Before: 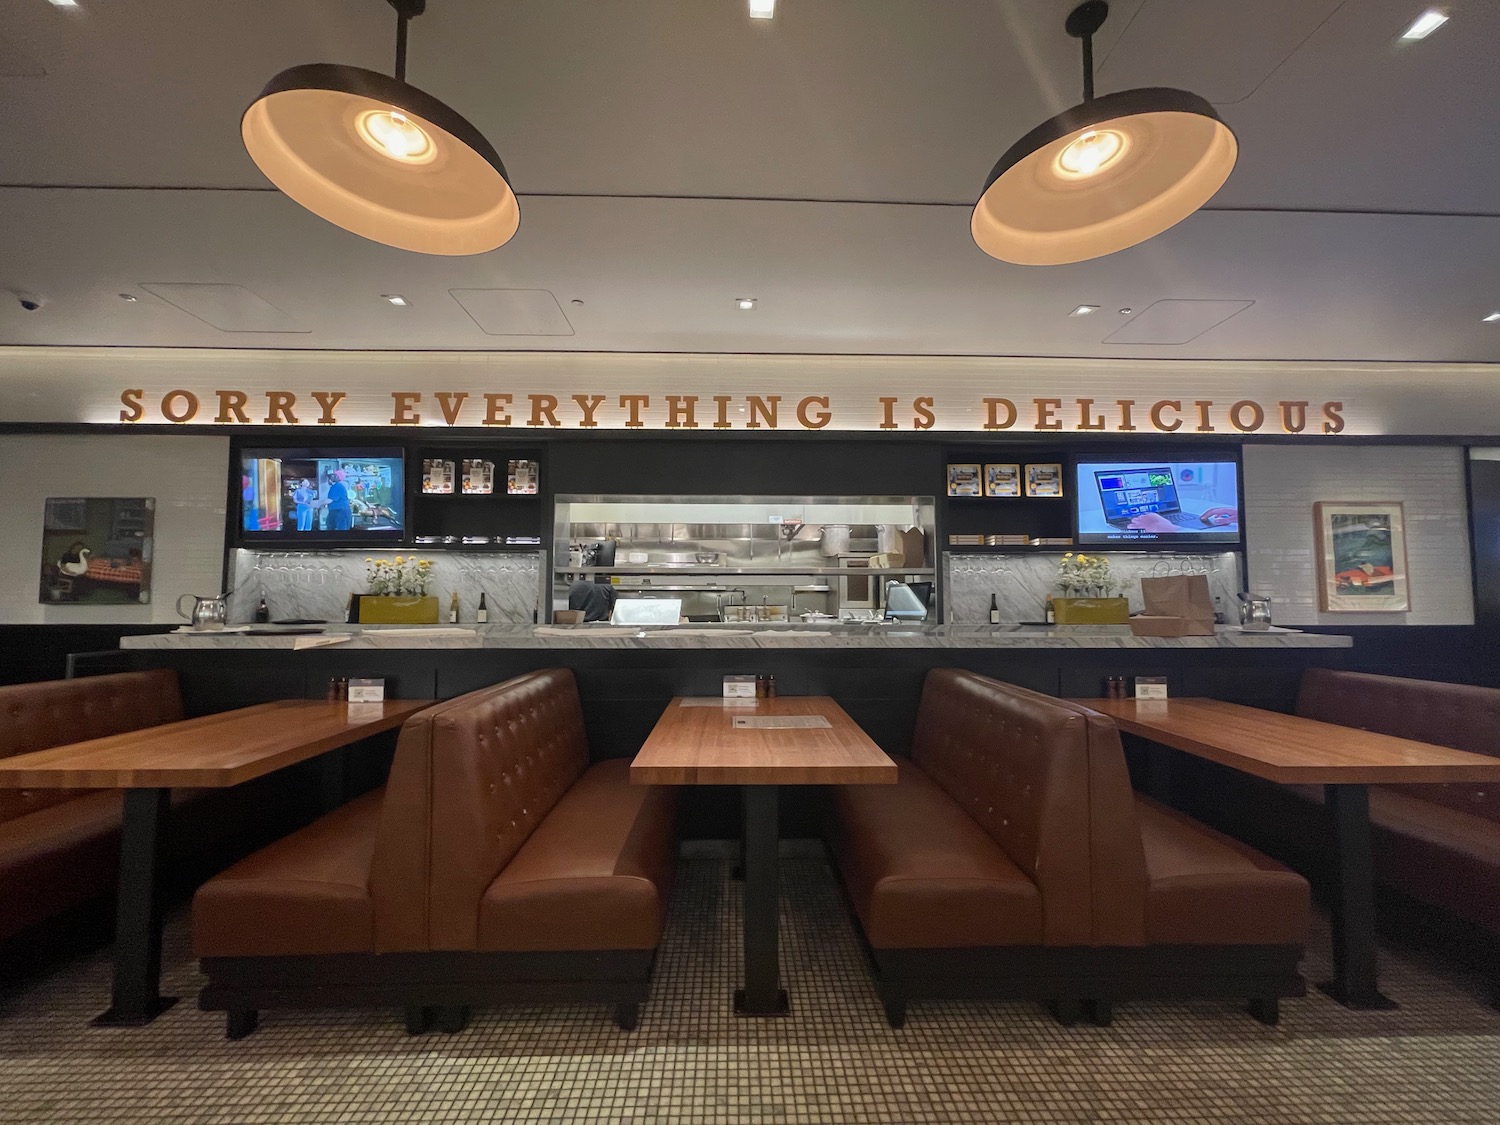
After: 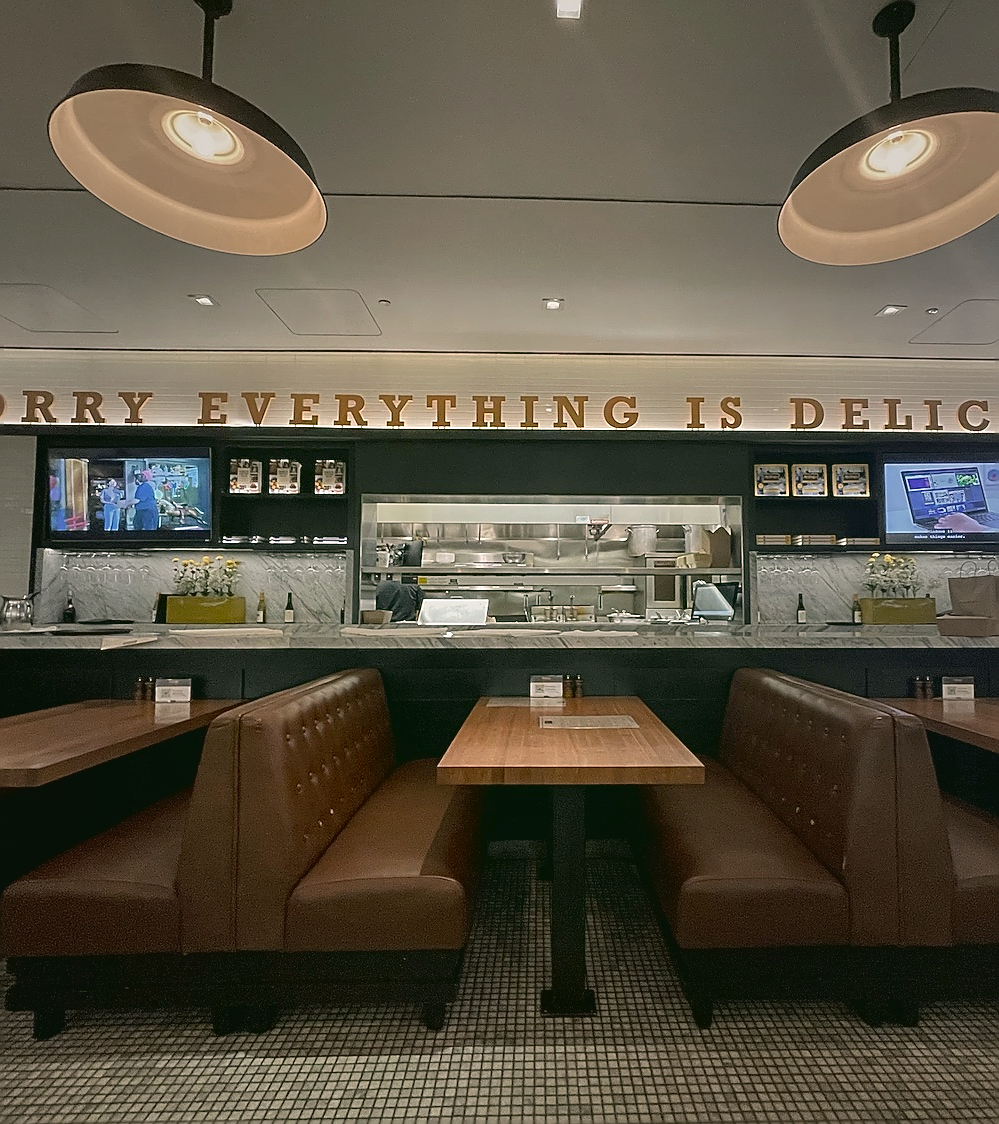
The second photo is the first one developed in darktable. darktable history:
crop and rotate: left 12.91%, right 20.424%
sharpen: radius 1.365, amount 1.247, threshold 0.736
contrast brightness saturation: contrast -0.096, saturation -0.092
vignetting: fall-off start 40.6%, fall-off radius 40.64%, brightness -0.186, saturation -0.307, unbound false
shadows and highlights: shadows 20.77, highlights -82.92, soften with gaussian
exposure: black level correction 0.004, exposure 0.016 EV, compensate highlight preservation false
color correction: highlights a* 3.97, highlights b* 4.93, shadows a* -8.13, shadows b* 4.96
